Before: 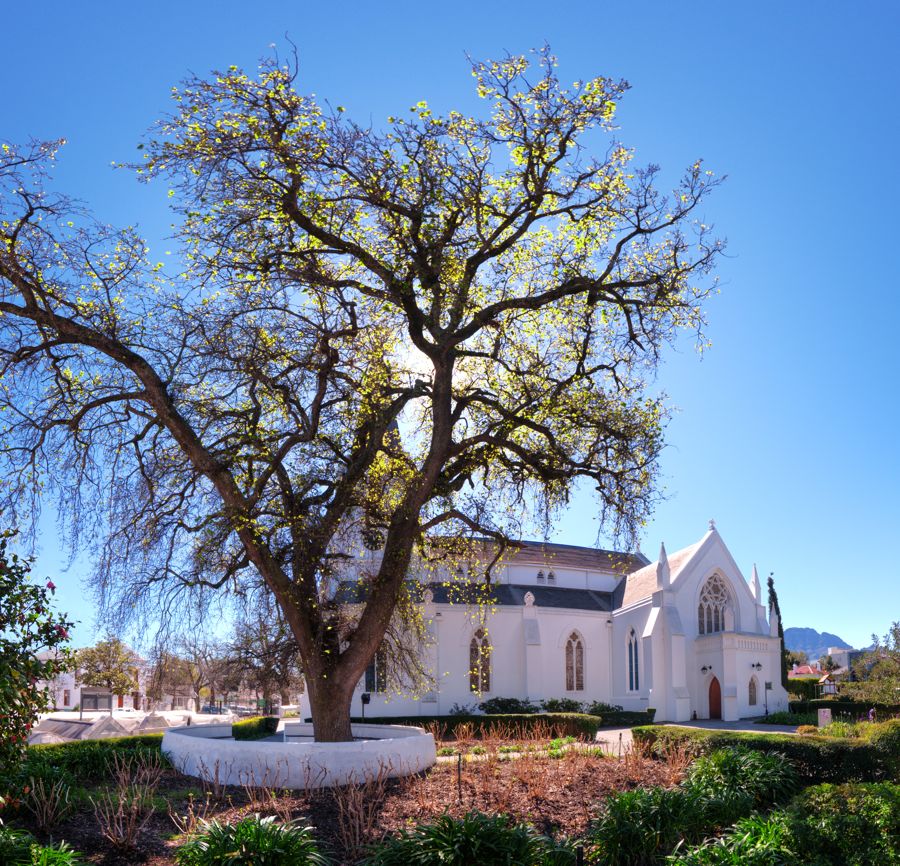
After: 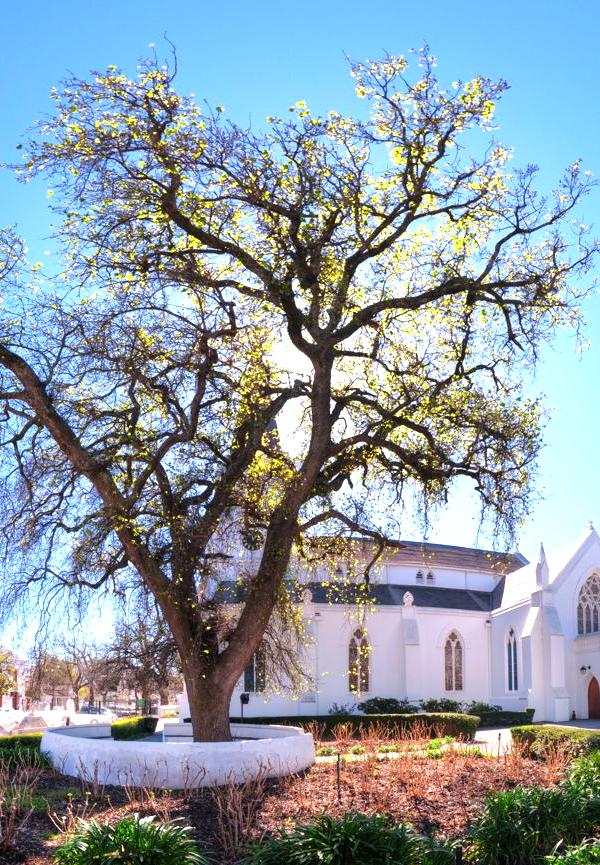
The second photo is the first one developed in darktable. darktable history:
crop and rotate: left 13.537%, right 19.796%
exposure: exposure 0.766 EV, compensate highlight preservation false
